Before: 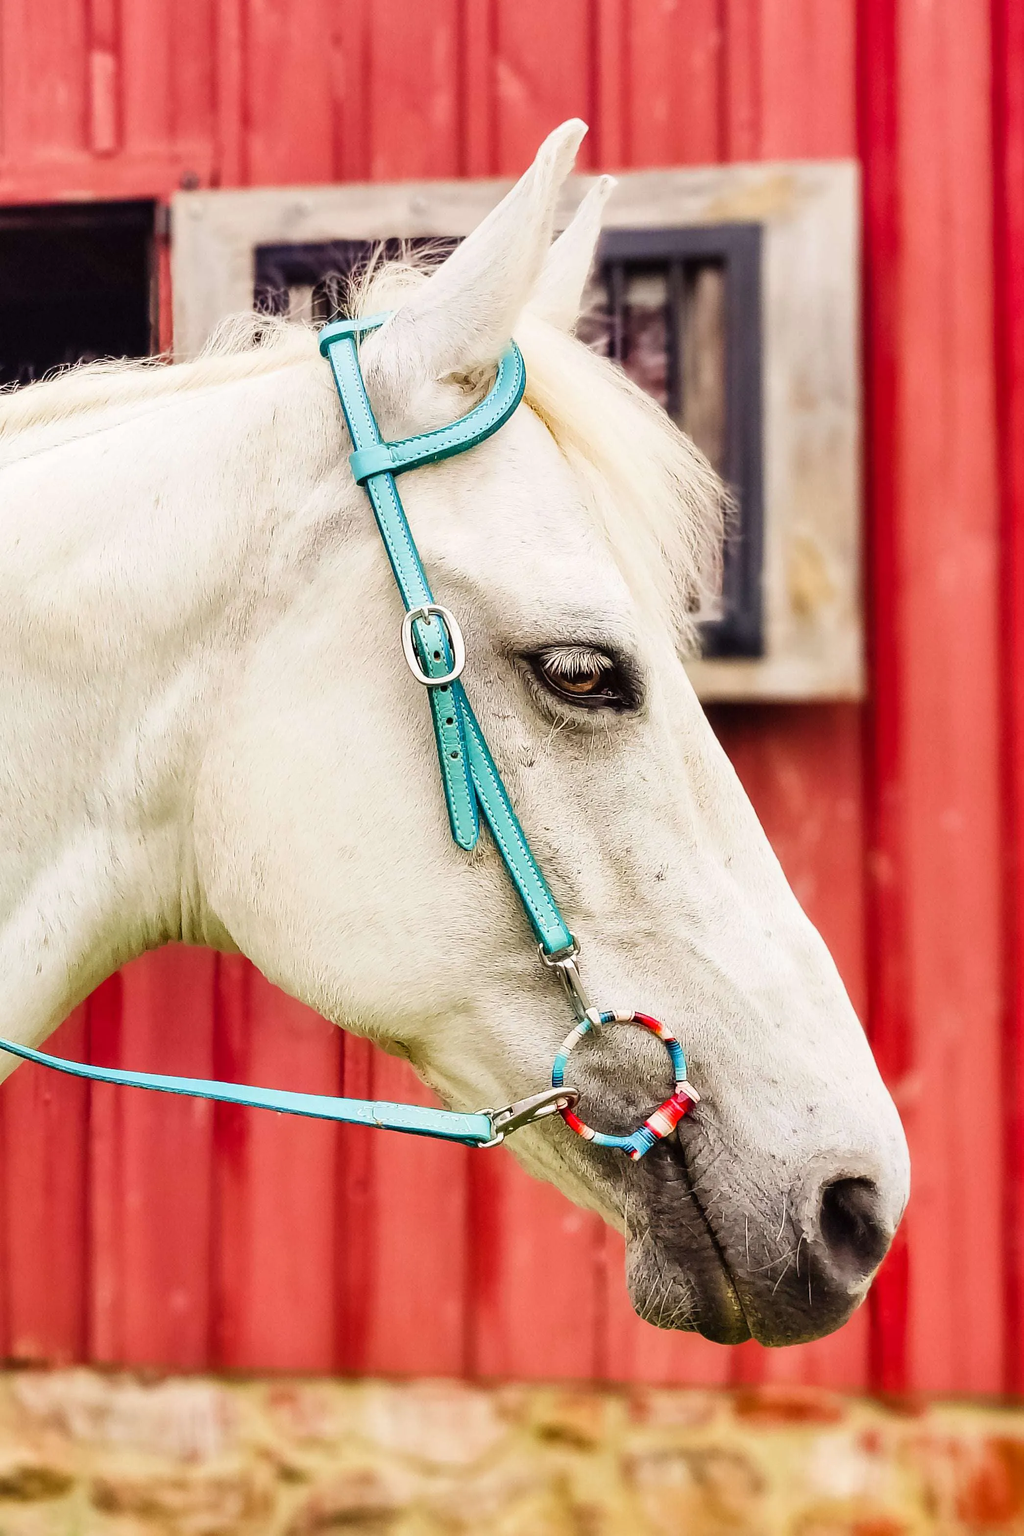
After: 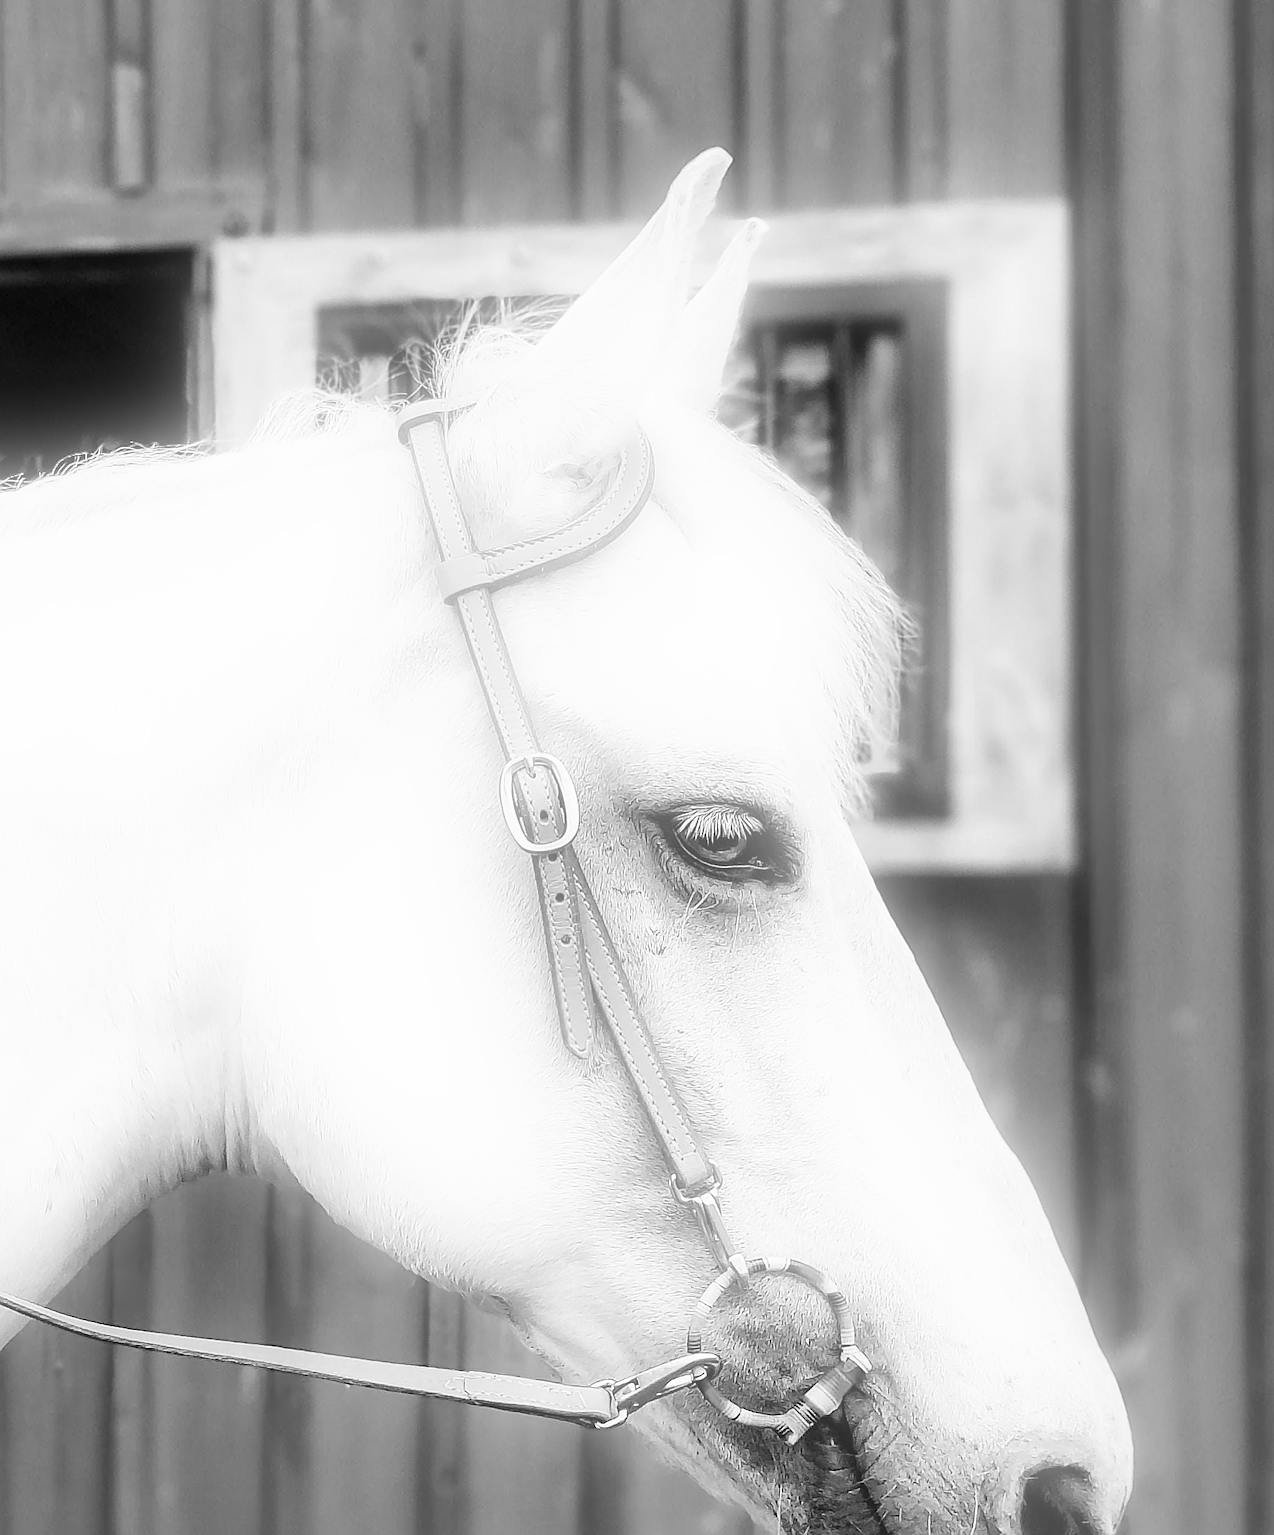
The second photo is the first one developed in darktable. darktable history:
crop: bottom 19.644%
local contrast: mode bilateral grid, contrast 20, coarseness 50, detail 120%, midtone range 0.2
monochrome: a 16.06, b 15.48, size 1
sharpen: on, module defaults
bloom: threshold 82.5%, strength 16.25%
